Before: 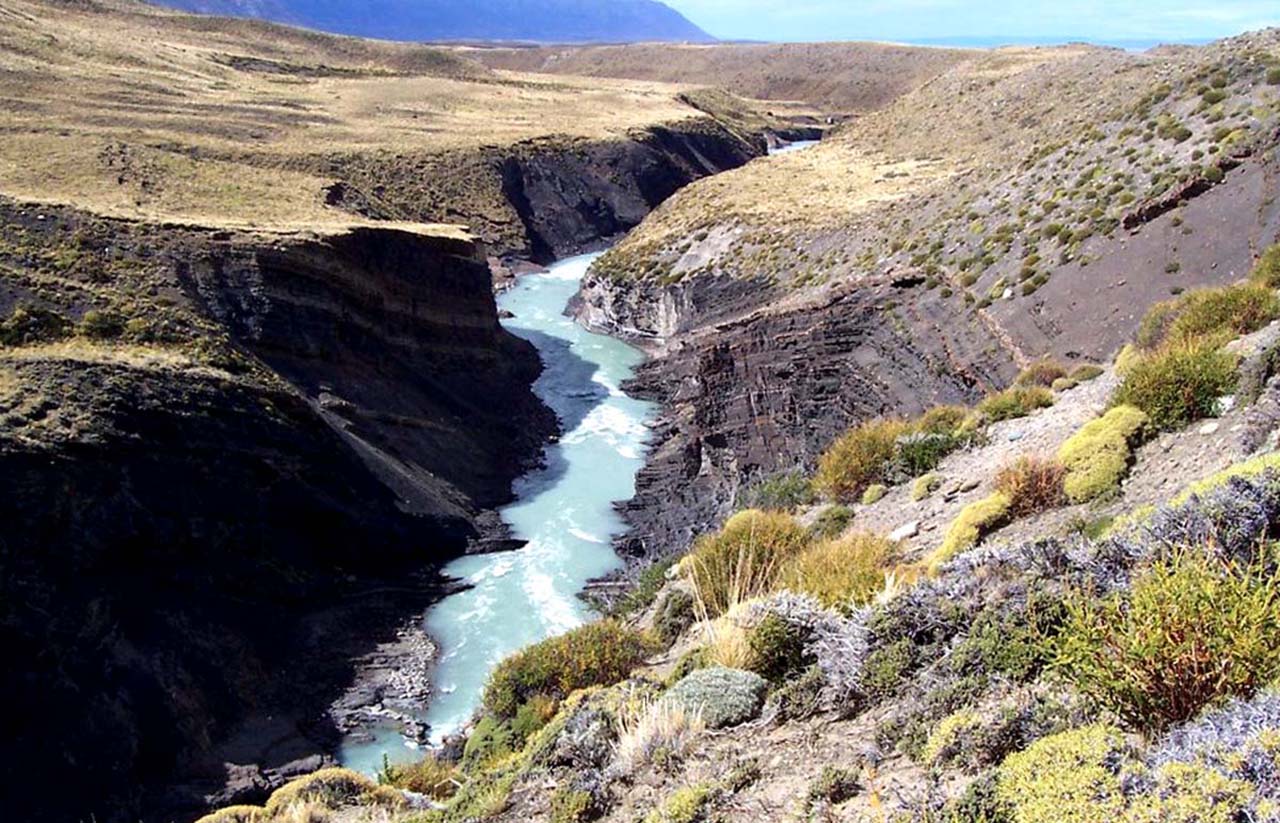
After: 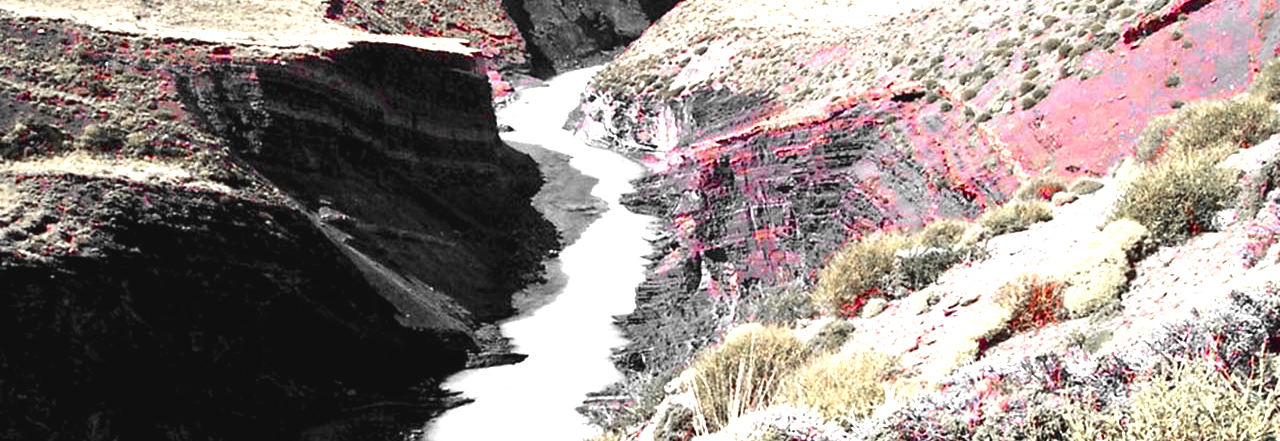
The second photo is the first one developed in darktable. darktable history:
color balance rgb: global offset › luminance 0.488%, linear chroma grading › global chroma 9.016%, perceptual saturation grading › global saturation 0.811%, global vibrance 20%
exposure: black level correction 0.001, exposure 1.12 EV, compensate highlight preservation false
contrast brightness saturation: saturation 0.514
crop and rotate: top 22.687%, bottom 23.622%
color zones: curves: ch1 [(0, 0.831) (0.08, 0.771) (0.157, 0.268) (0.241, 0.207) (0.562, -0.005) (0.714, -0.013) (0.876, 0.01) (1, 0.831)], mix 26.13%
